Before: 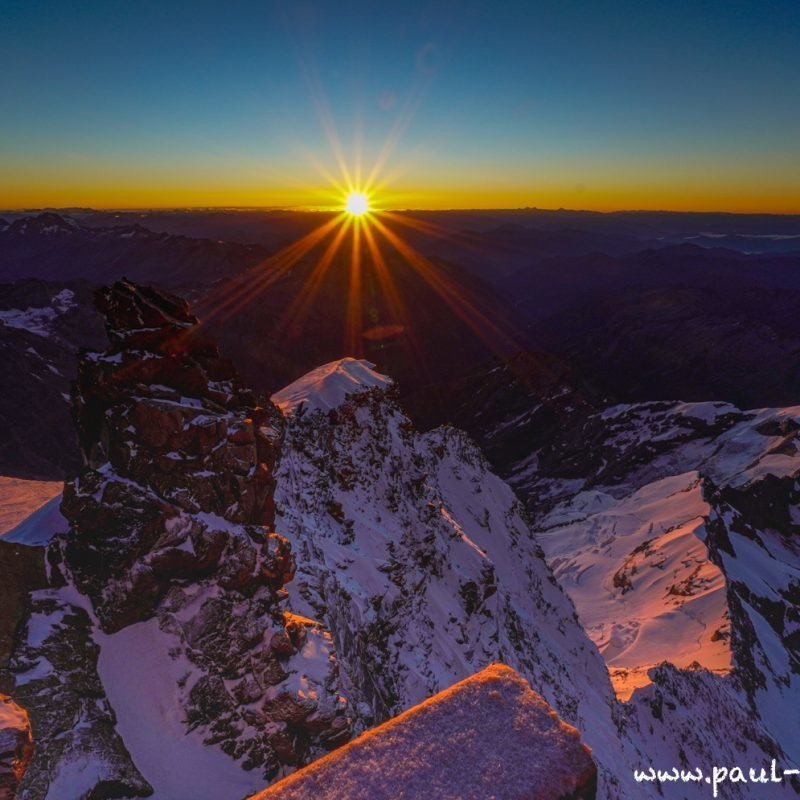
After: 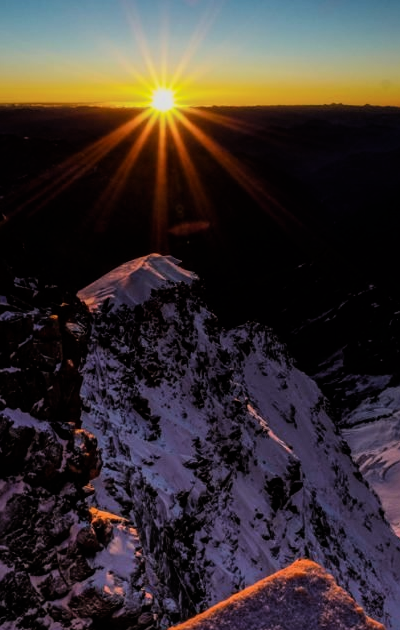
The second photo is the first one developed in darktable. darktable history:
crop and rotate: angle 0.016°, left 24.269%, top 13.113%, right 25.65%, bottom 8.106%
tone equalizer: edges refinement/feathering 500, mask exposure compensation -1.57 EV, preserve details no
filmic rgb: black relative exposure -5.11 EV, white relative exposure 3.95 EV, hardness 2.9, contrast 1.509
